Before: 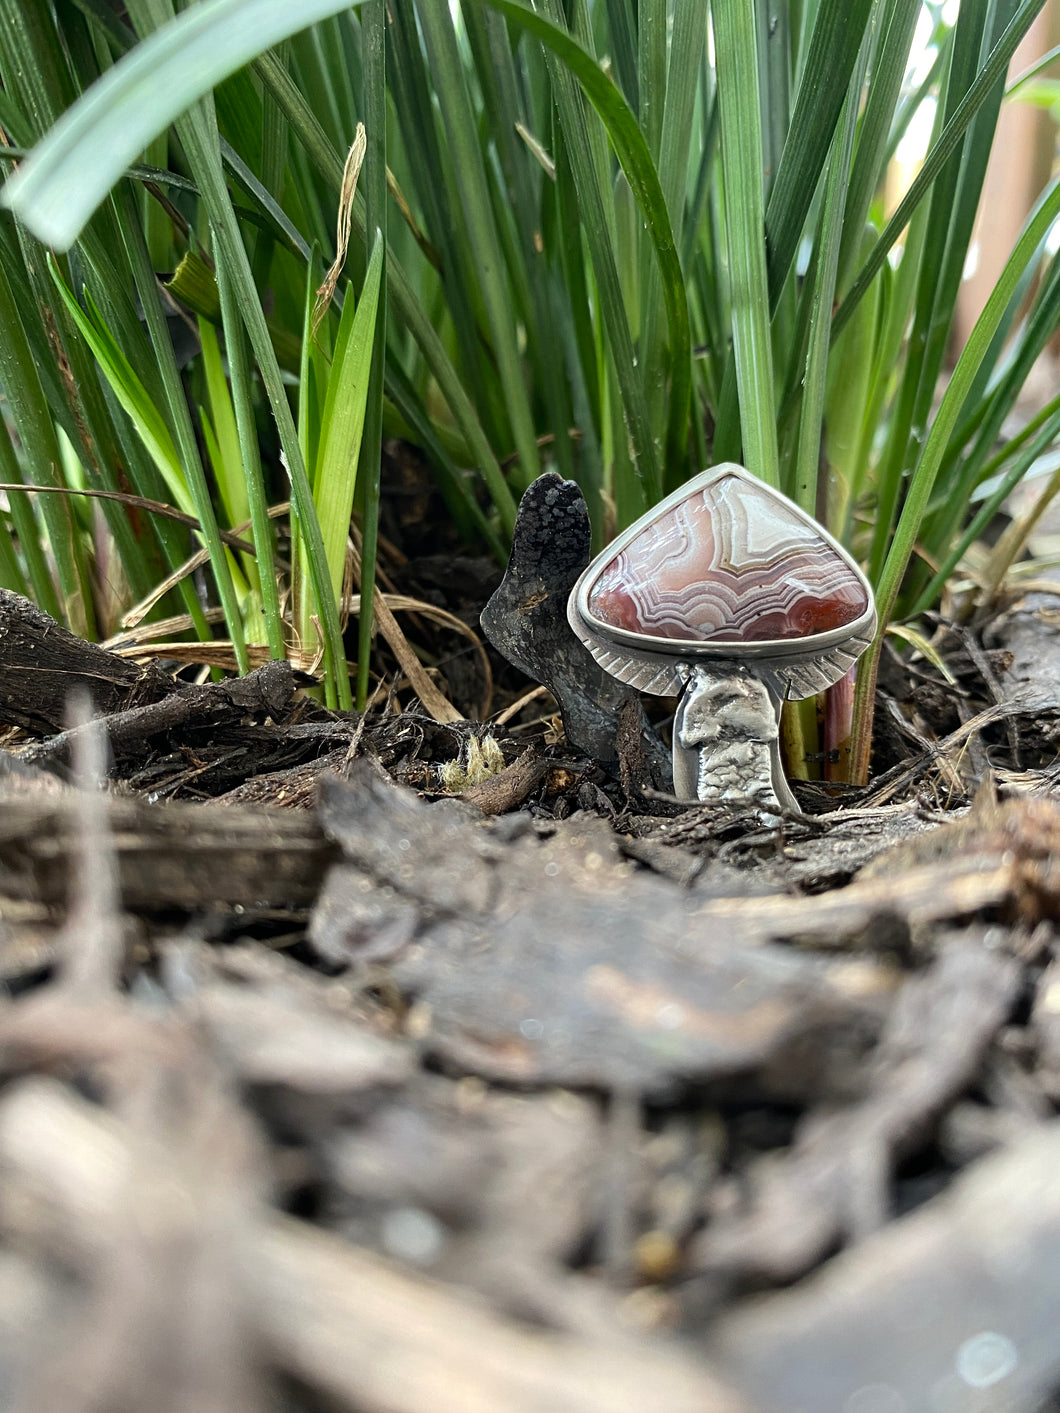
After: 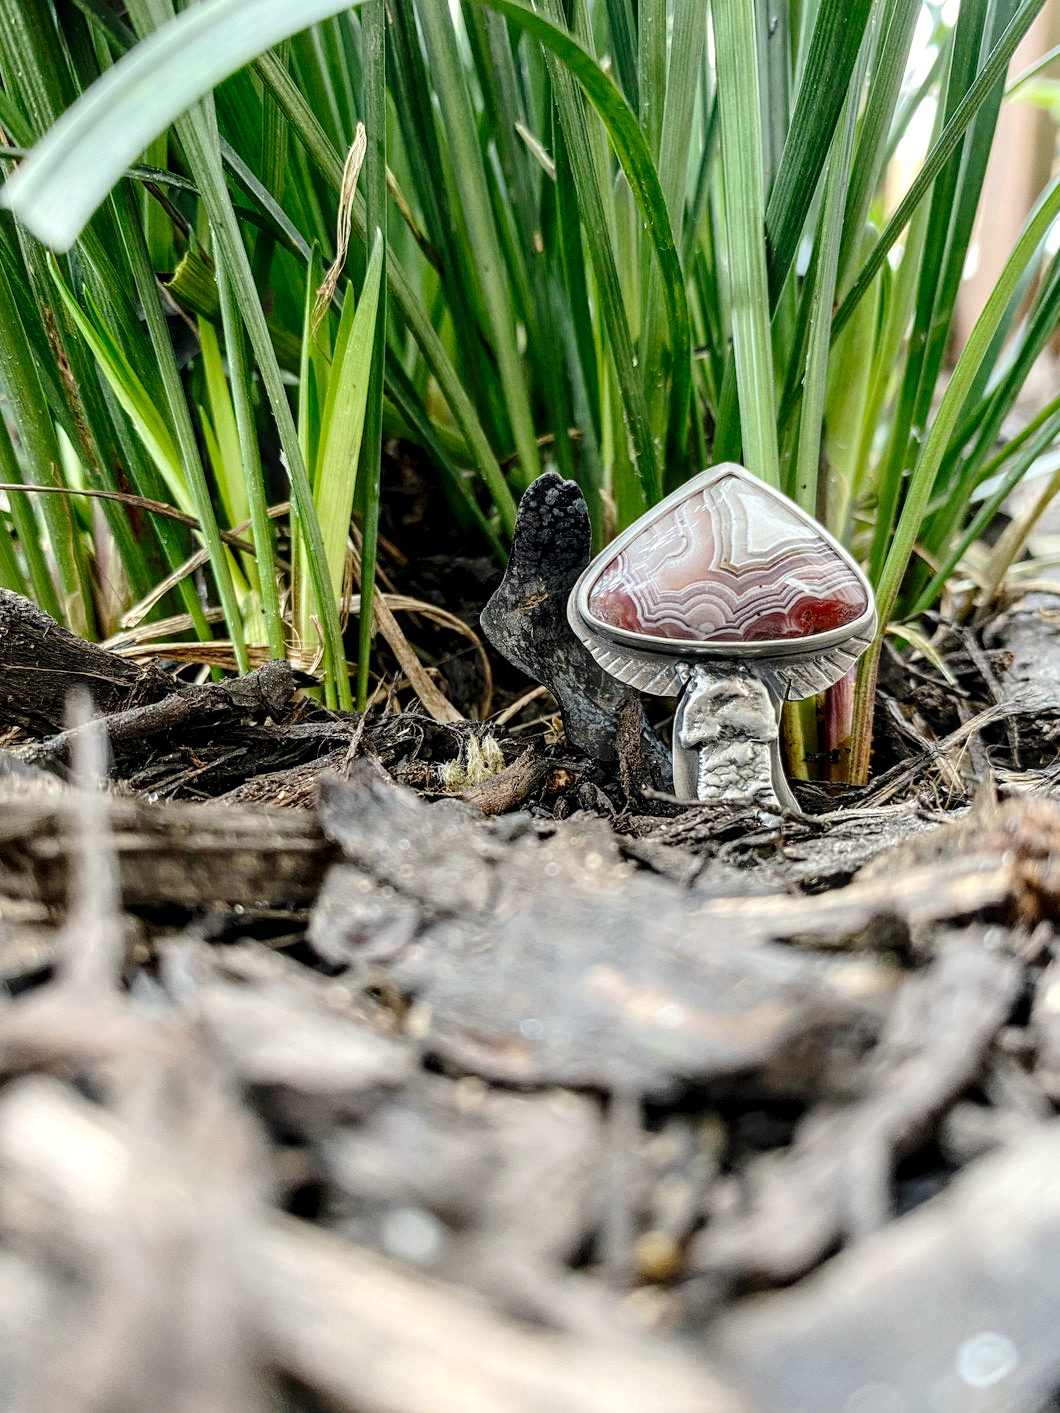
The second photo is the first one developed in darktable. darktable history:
tone curve: curves: ch0 [(0, 0) (0.003, 0.002) (0.011, 0.007) (0.025, 0.016) (0.044, 0.027) (0.069, 0.045) (0.1, 0.077) (0.136, 0.114) (0.177, 0.166) (0.224, 0.241) (0.277, 0.328) (0.335, 0.413) (0.399, 0.498) (0.468, 0.572) (0.543, 0.638) (0.623, 0.711) (0.709, 0.786) (0.801, 0.853) (0.898, 0.929) (1, 1)], preserve colors none
local contrast: highlights 35%, detail 135%
